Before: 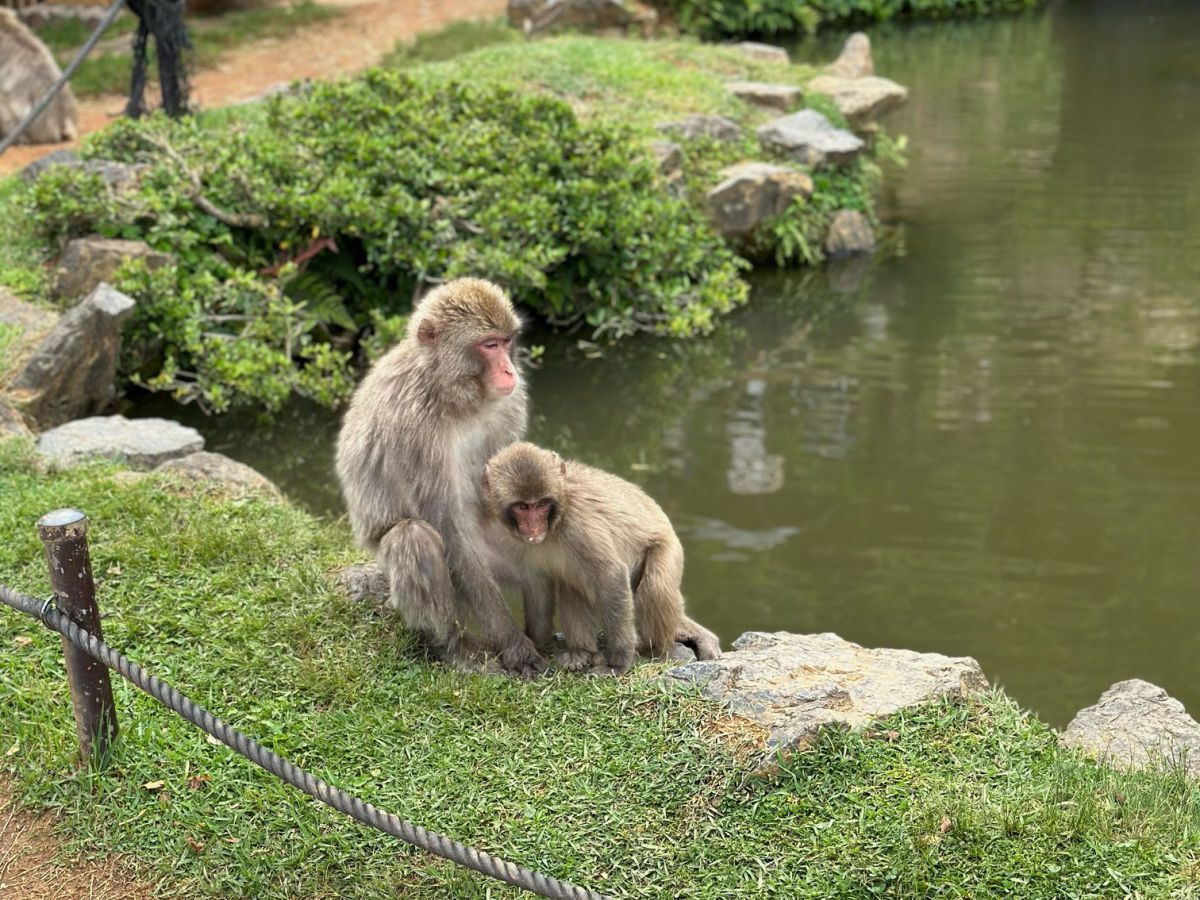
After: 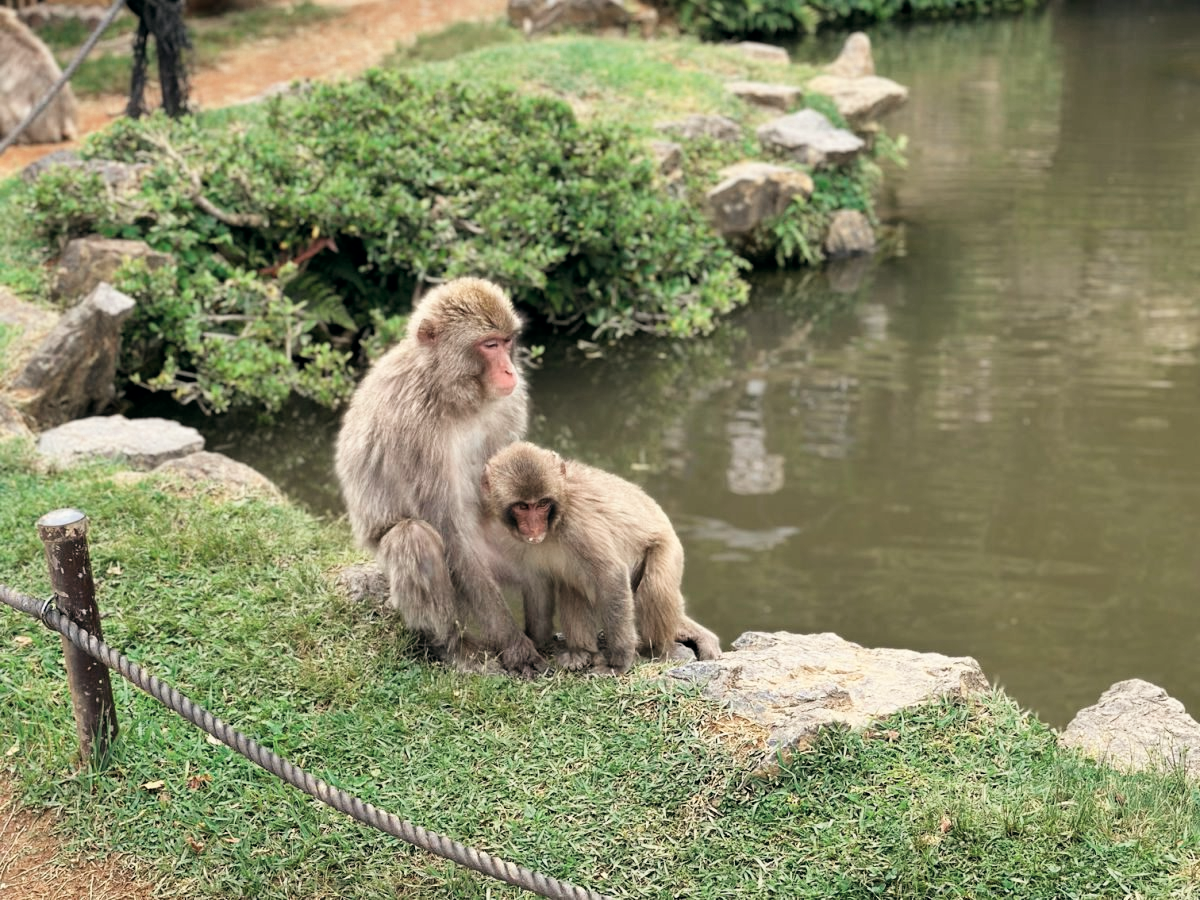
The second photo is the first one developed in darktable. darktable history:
tone curve: curves: ch0 [(0, 0) (0.004, 0.001) (0.133, 0.112) (0.325, 0.362) (0.832, 0.893) (1, 1)], color space Lab, linked channels, preserve colors none
color balance: lift [0.998, 0.998, 1.001, 1.002], gamma [0.995, 1.025, 0.992, 0.975], gain [0.995, 1.02, 0.997, 0.98]
color zones: curves: ch0 [(0, 0.5) (0.125, 0.4) (0.25, 0.5) (0.375, 0.4) (0.5, 0.4) (0.625, 0.35) (0.75, 0.35) (0.875, 0.5)]; ch1 [(0, 0.35) (0.125, 0.45) (0.25, 0.35) (0.375, 0.35) (0.5, 0.35) (0.625, 0.35) (0.75, 0.45) (0.875, 0.35)]; ch2 [(0, 0.6) (0.125, 0.5) (0.25, 0.5) (0.375, 0.6) (0.5, 0.6) (0.625, 0.5) (0.75, 0.5) (0.875, 0.5)]
